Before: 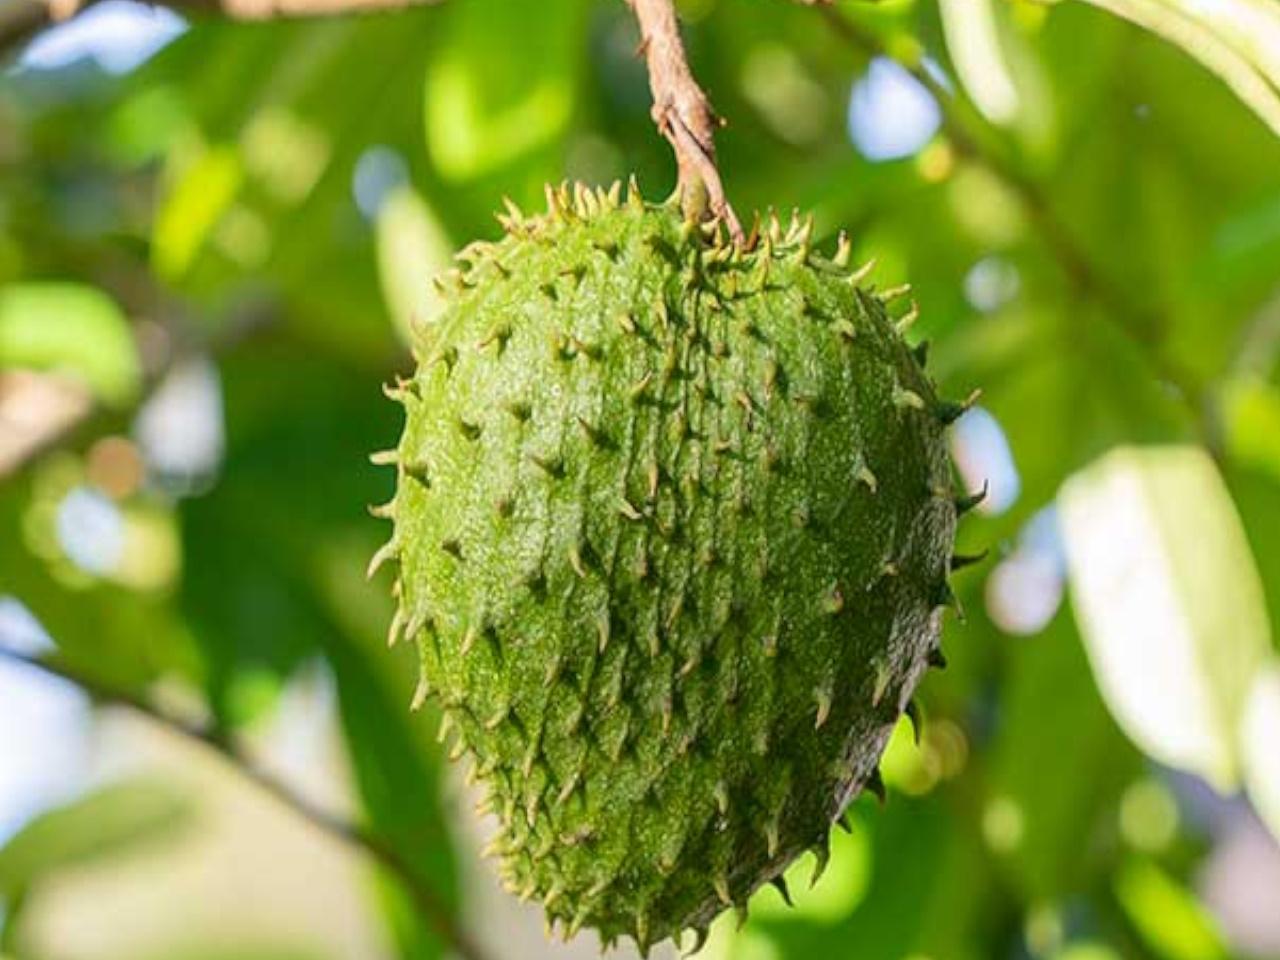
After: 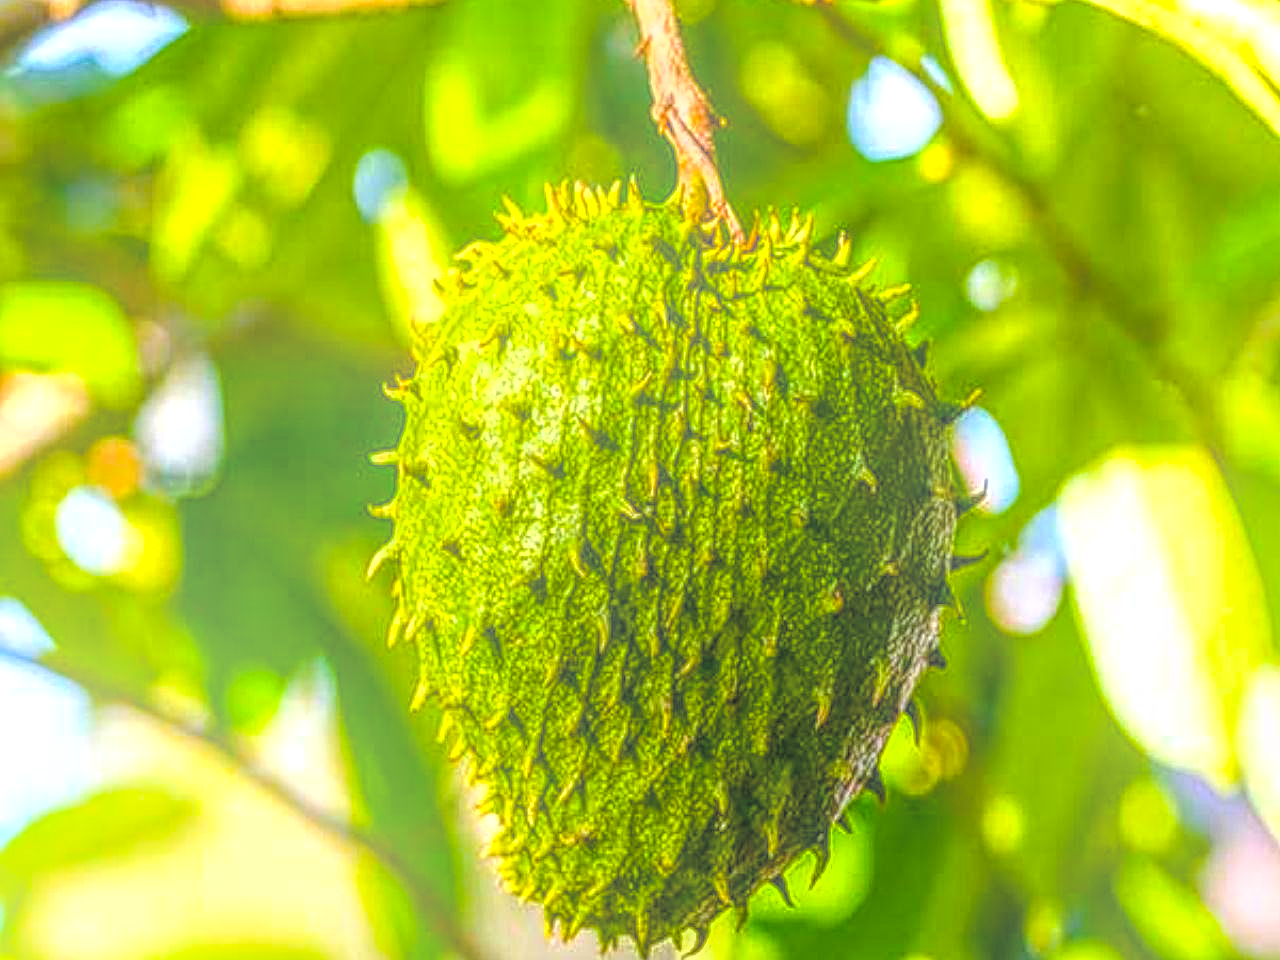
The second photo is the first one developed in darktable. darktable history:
bloom: size 40%
sharpen: on, module defaults
color balance rgb: linear chroma grading › global chroma 9%, perceptual saturation grading › global saturation 36%, perceptual saturation grading › shadows 35%, perceptual brilliance grading › global brilliance 21.21%, perceptual brilliance grading › shadows -35%, global vibrance 21.21%
local contrast: highlights 0%, shadows 0%, detail 200%, midtone range 0.25
